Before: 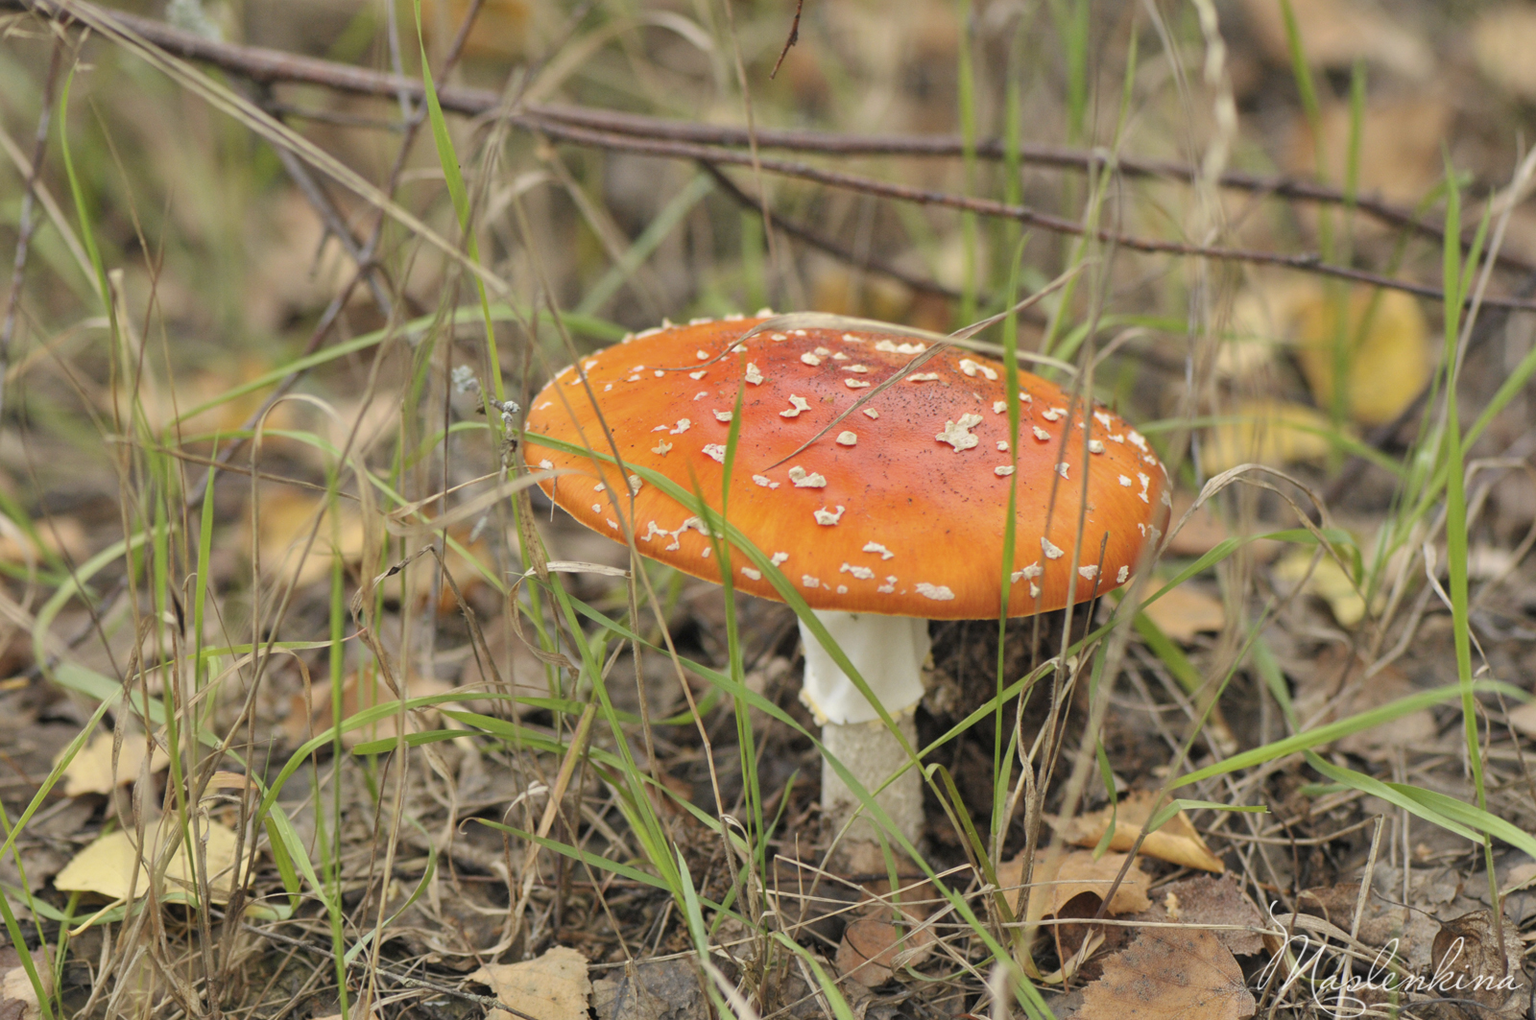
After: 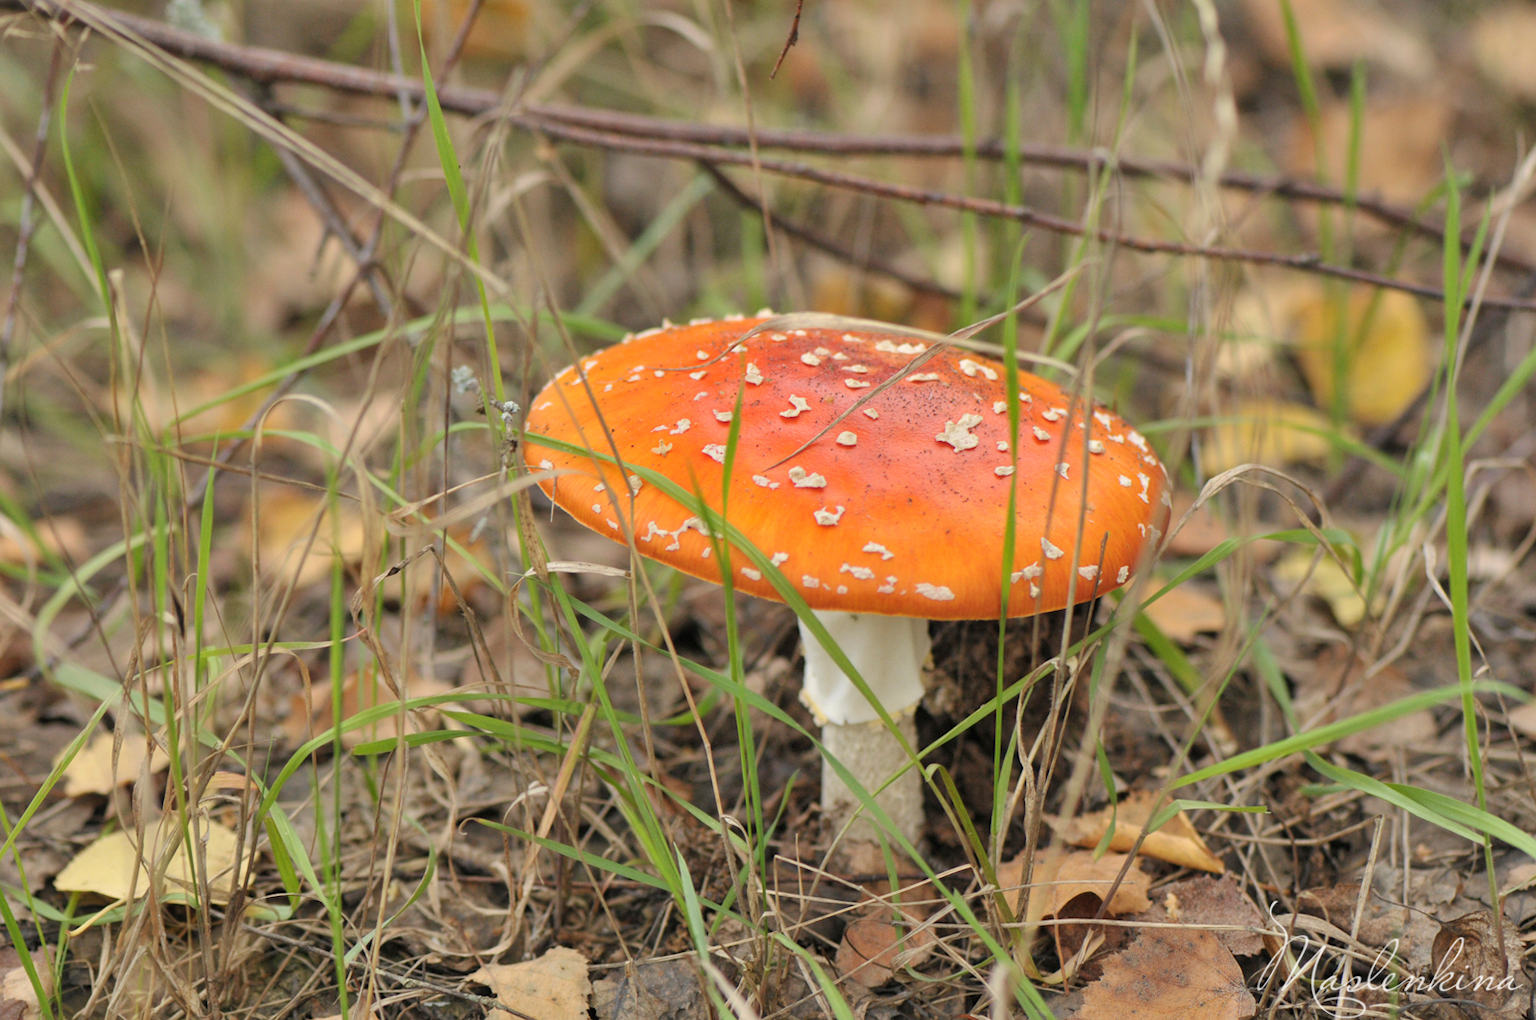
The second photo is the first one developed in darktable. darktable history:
color calibration: gray › normalize channels true, illuminant same as pipeline (D50), adaptation XYZ, x 0.346, y 0.357, temperature 5013.53 K, gamut compression 0.021
